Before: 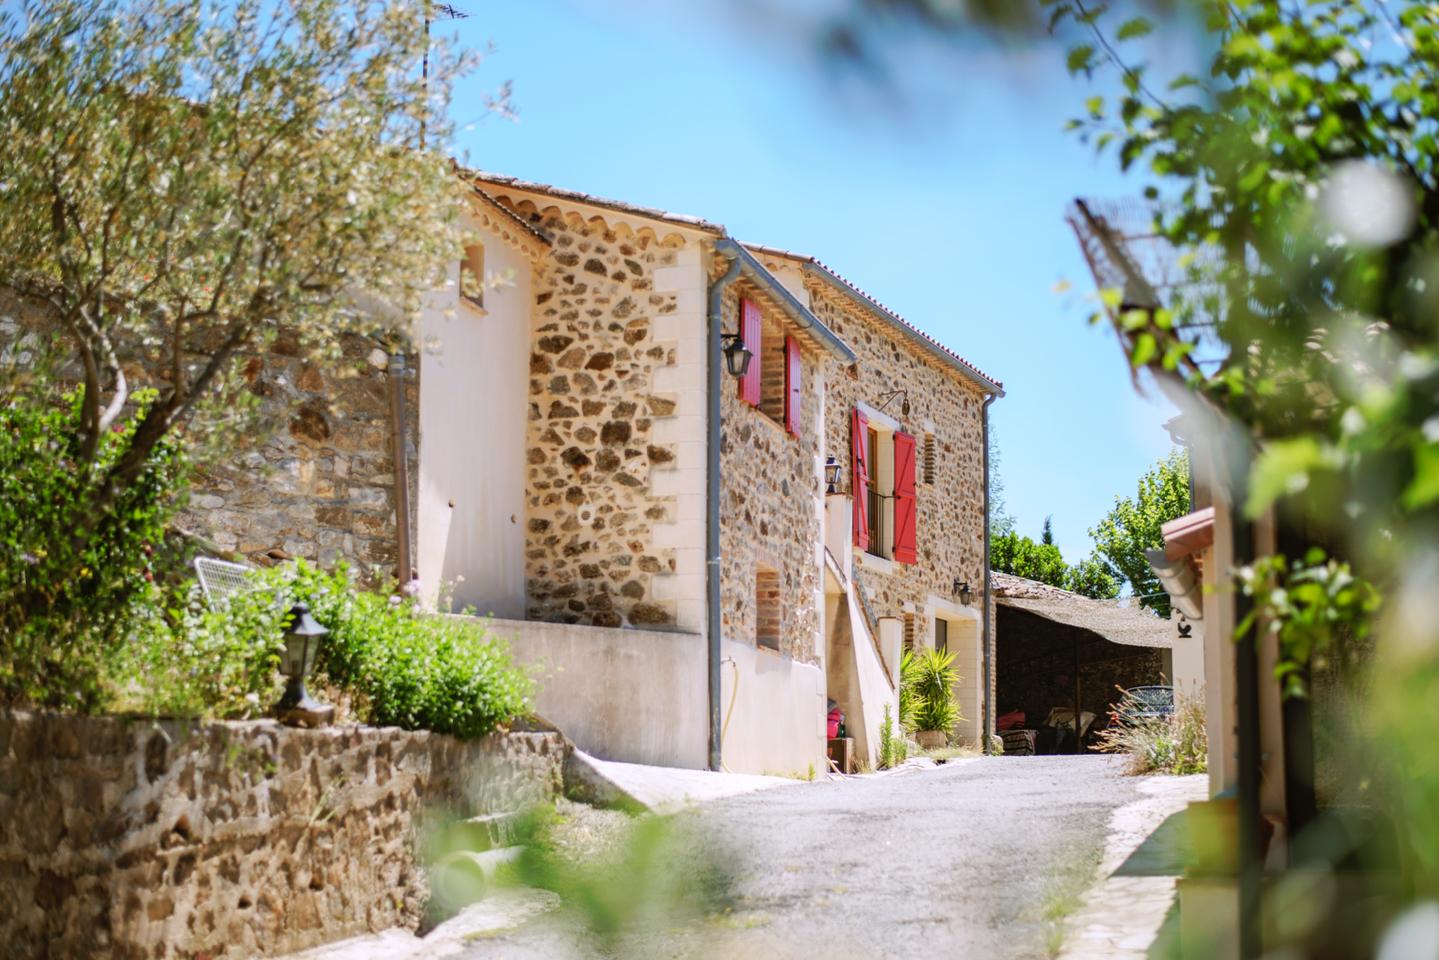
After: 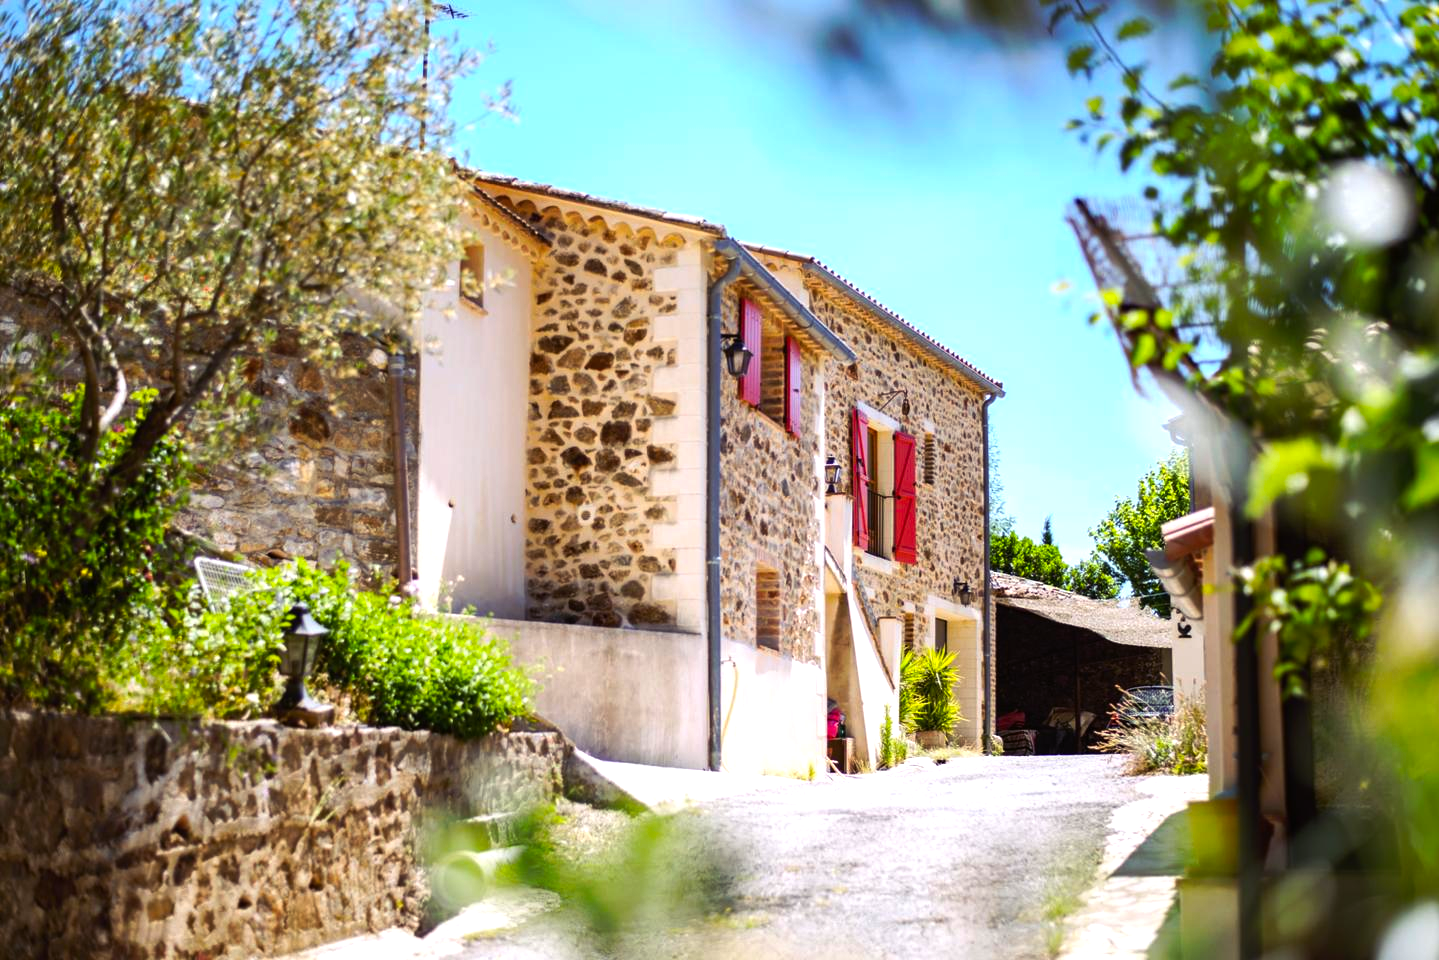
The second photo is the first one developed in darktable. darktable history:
color balance rgb: shadows lift › luminance -21.642%, shadows lift › chroma 9.181%, shadows lift › hue 282.75°, linear chroma grading › global chroma 8.908%, perceptual saturation grading › global saturation 19.819%, perceptual brilliance grading › global brilliance 14.472%, perceptual brilliance grading › shadows -34.658%
